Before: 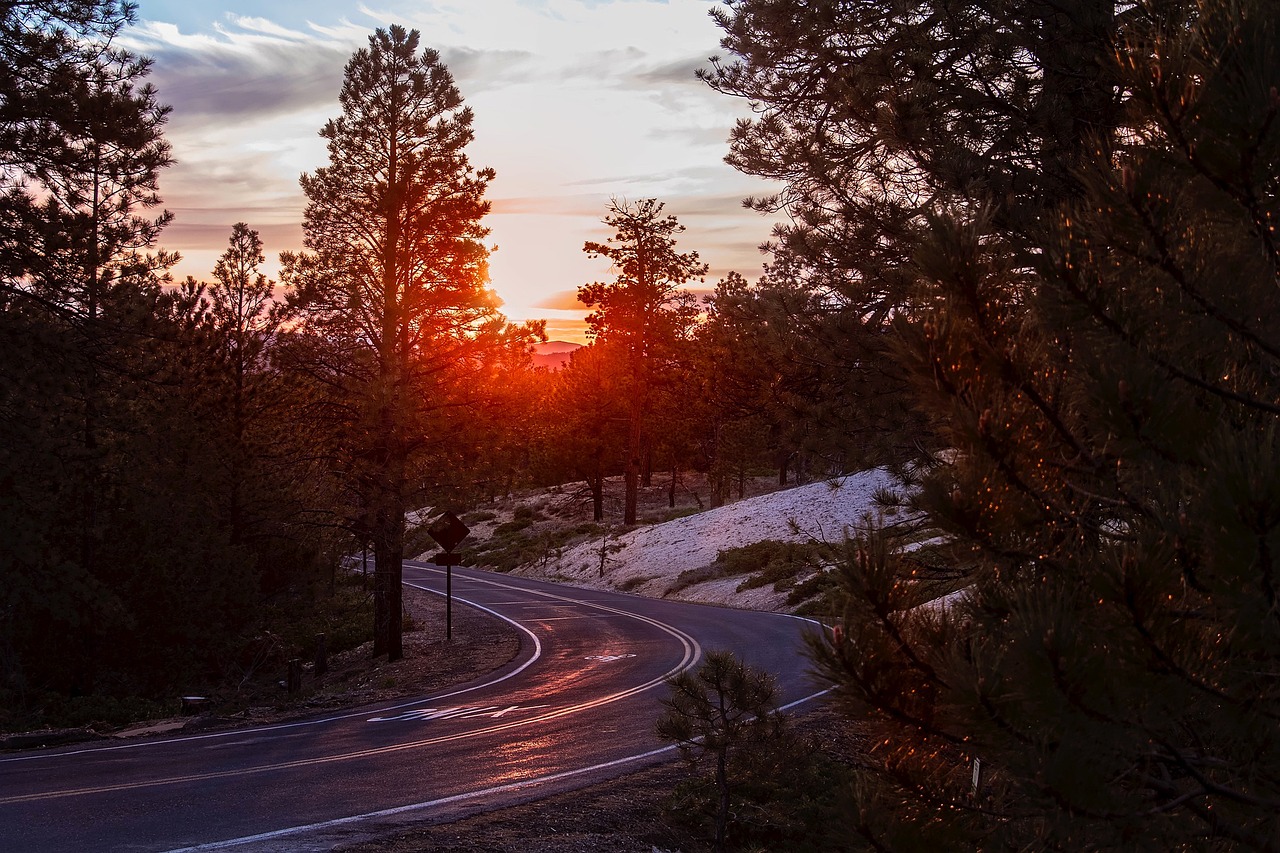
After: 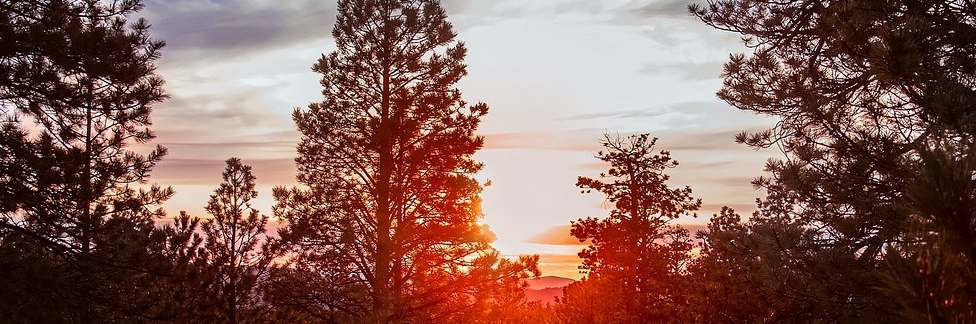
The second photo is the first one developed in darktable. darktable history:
crop: left 0.579%, top 7.627%, right 23.167%, bottom 54.275%
color correction: highlights a* -2.73, highlights b* -2.09, shadows a* 2.41, shadows b* 2.73
